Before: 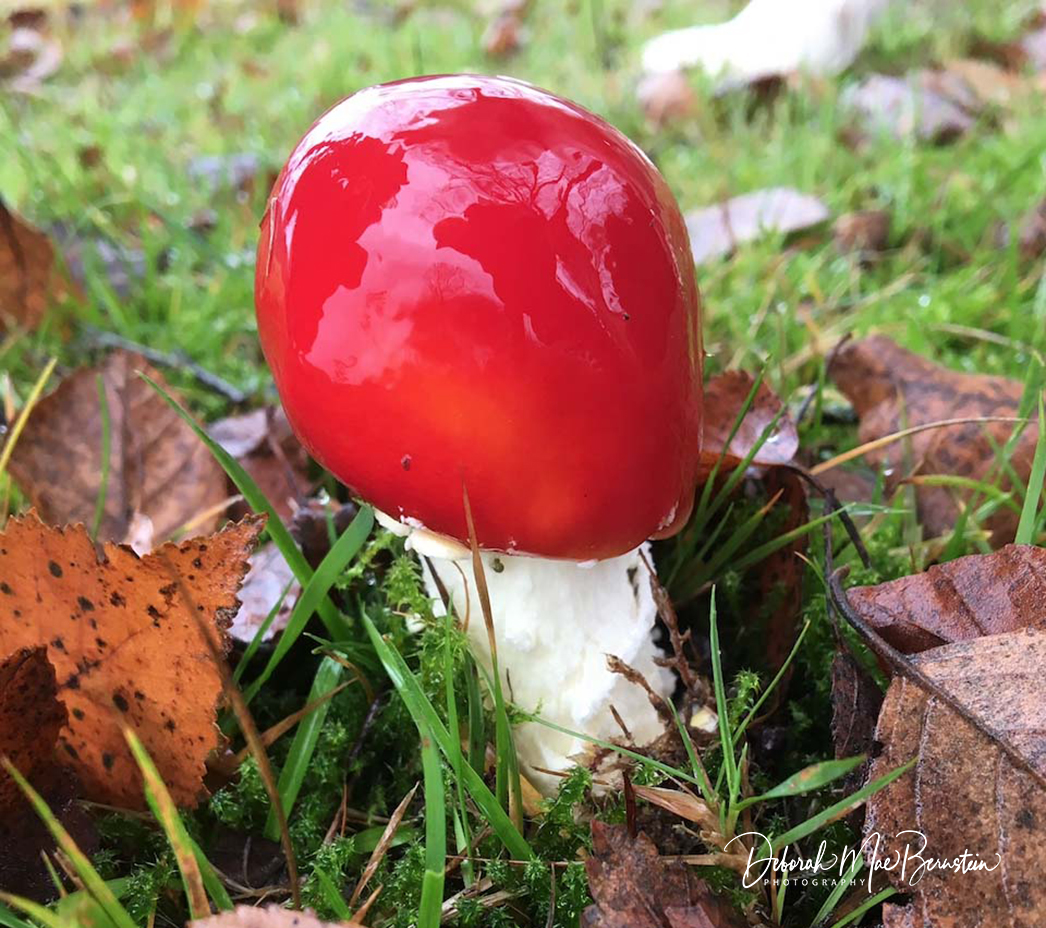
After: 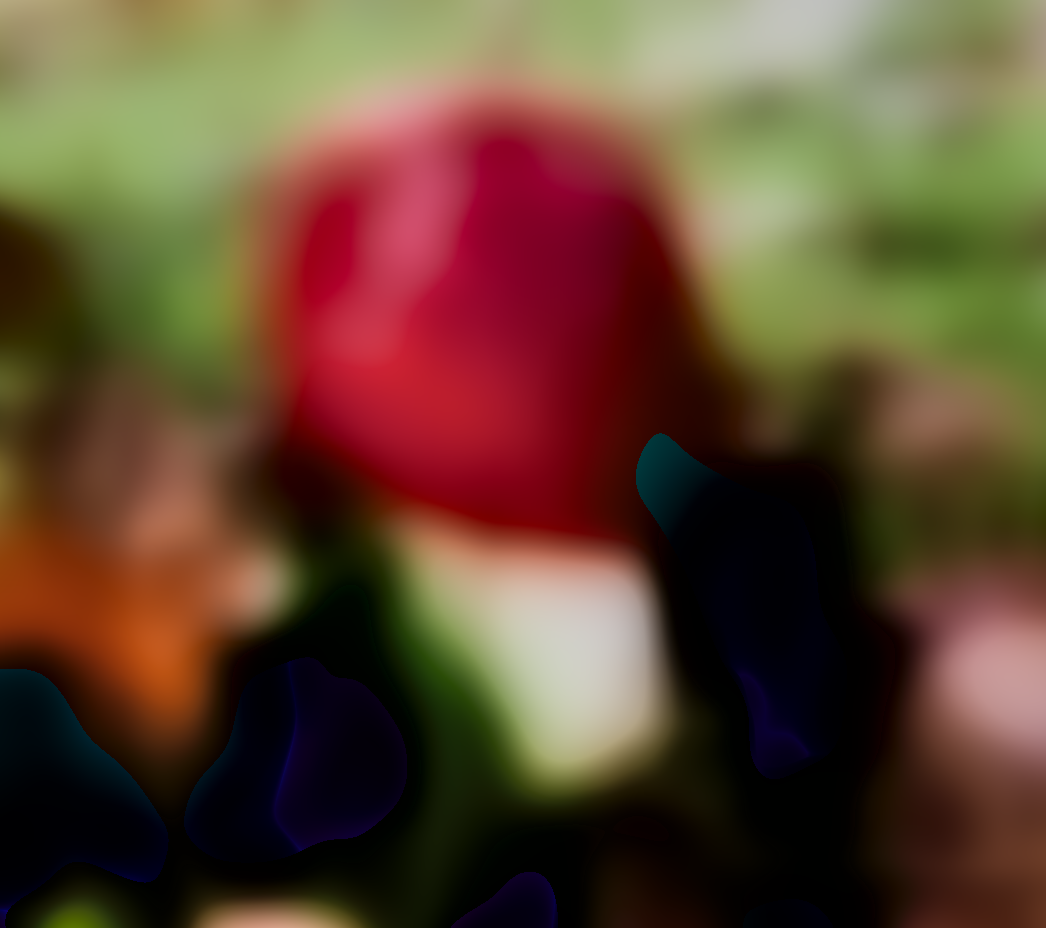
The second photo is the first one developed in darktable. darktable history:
shadows and highlights: shadows color adjustment 97.66%, soften with gaussian
white balance: emerald 1
local contrast: mode bilateral grid, contrast 25, coarseness 60, detail 151%, midtone range 0.2
filmic rgb: black relative exposure -6.59 EV, white relative exposure 4.71 EV, hardness 3.13, contrast 0.805
velvia: strength 45%
lowpass: radius 31.92, contrast 1.72, brightness -0.98, saturation 0.94
